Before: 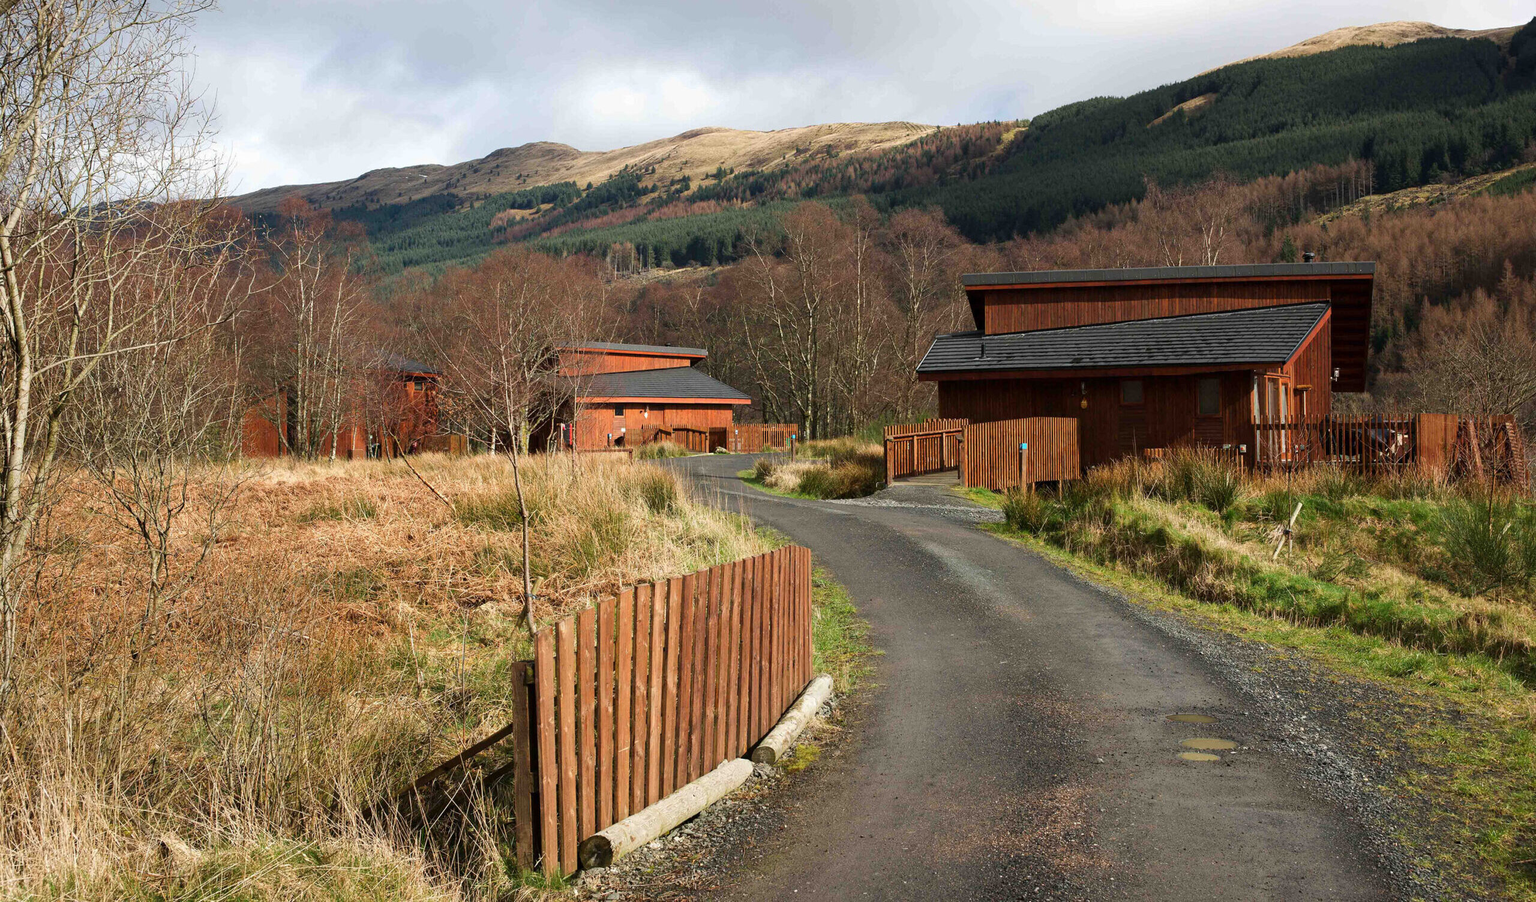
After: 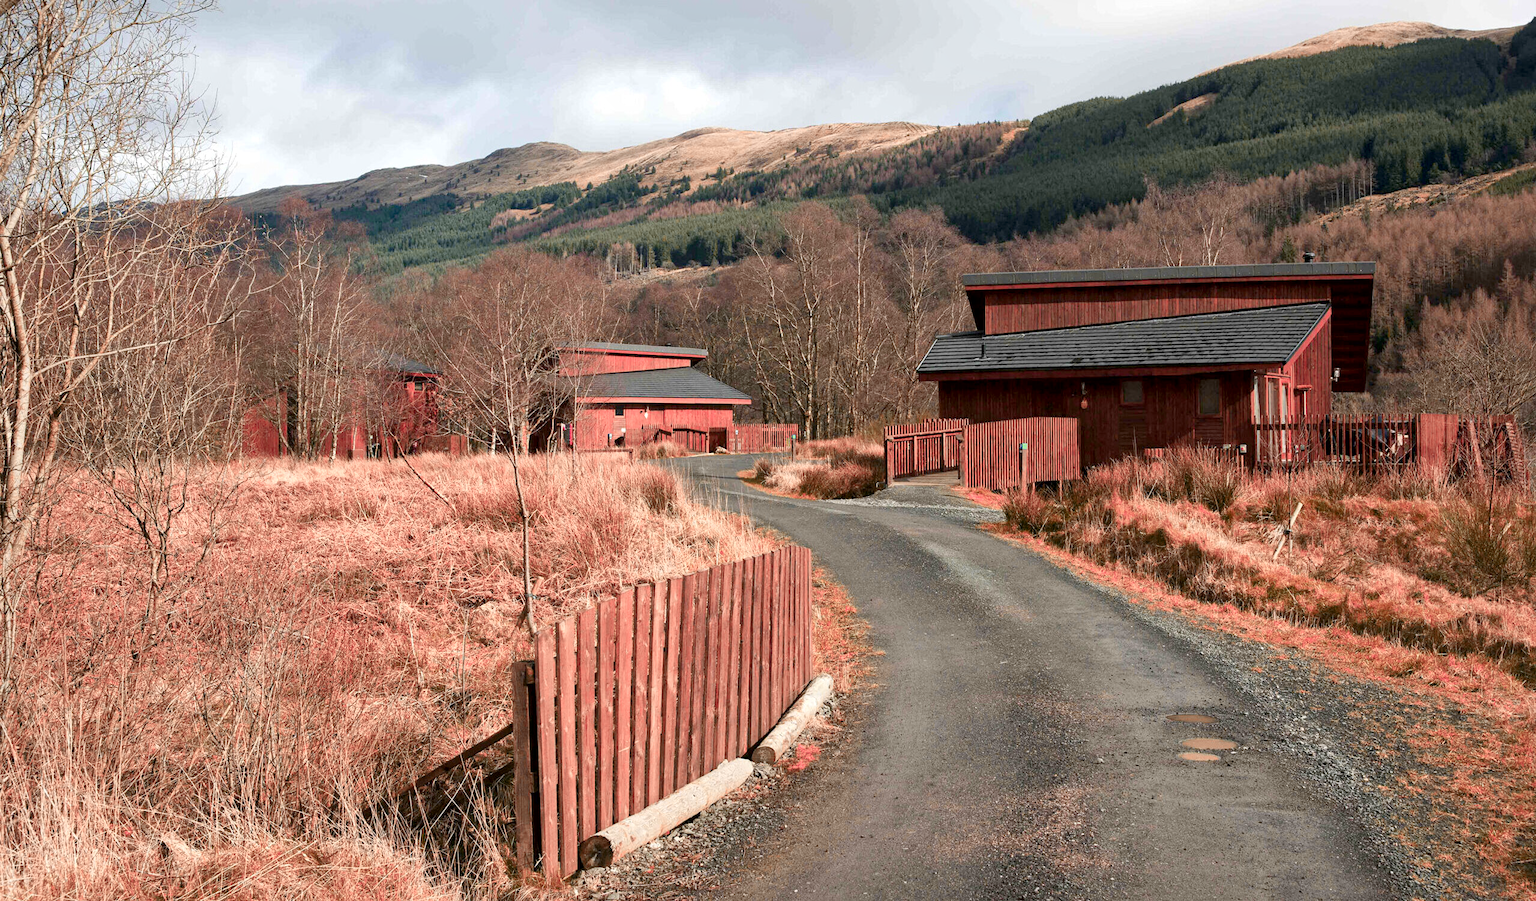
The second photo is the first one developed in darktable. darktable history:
color zones: curves: ch2 [(0, 0.488) (0.143, 0.417) (0.286, 0.212) (0.429, 0.179) (0.571, 0.154) (0.714, 0.415) (0.857, 0.495) (1, 0.488)]
local contrast: mode bilateral grid, contrast 20, coarseness 51, detail 132%, midtone range 0.2
